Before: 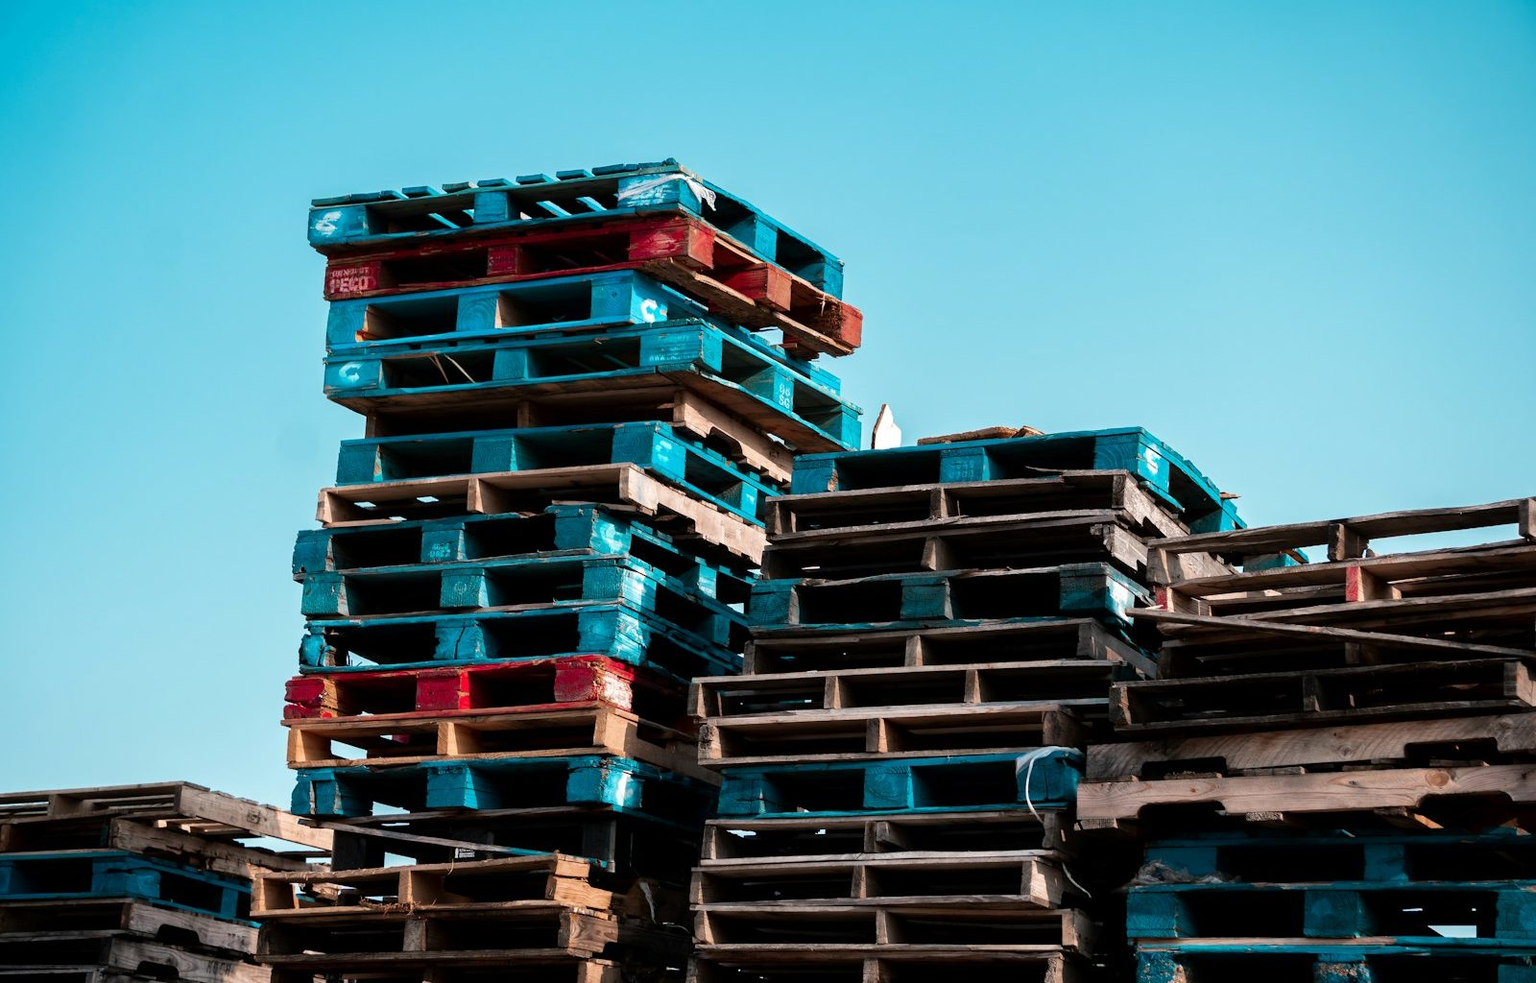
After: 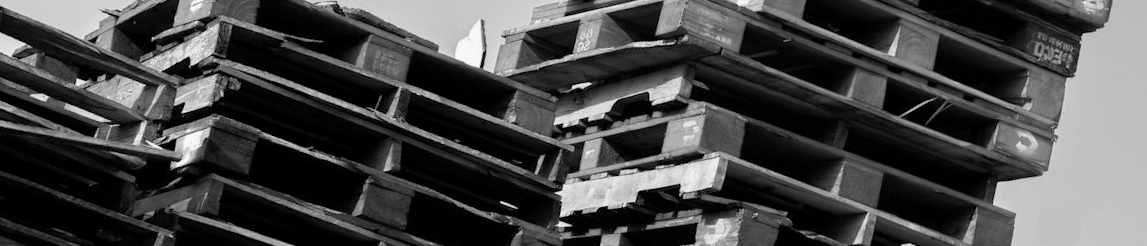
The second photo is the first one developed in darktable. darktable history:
monochrome: a -6.99, b 35.61, size 1.4
crop and rotate: angle 16.12°, top 30.835%, bottom 35.653%
